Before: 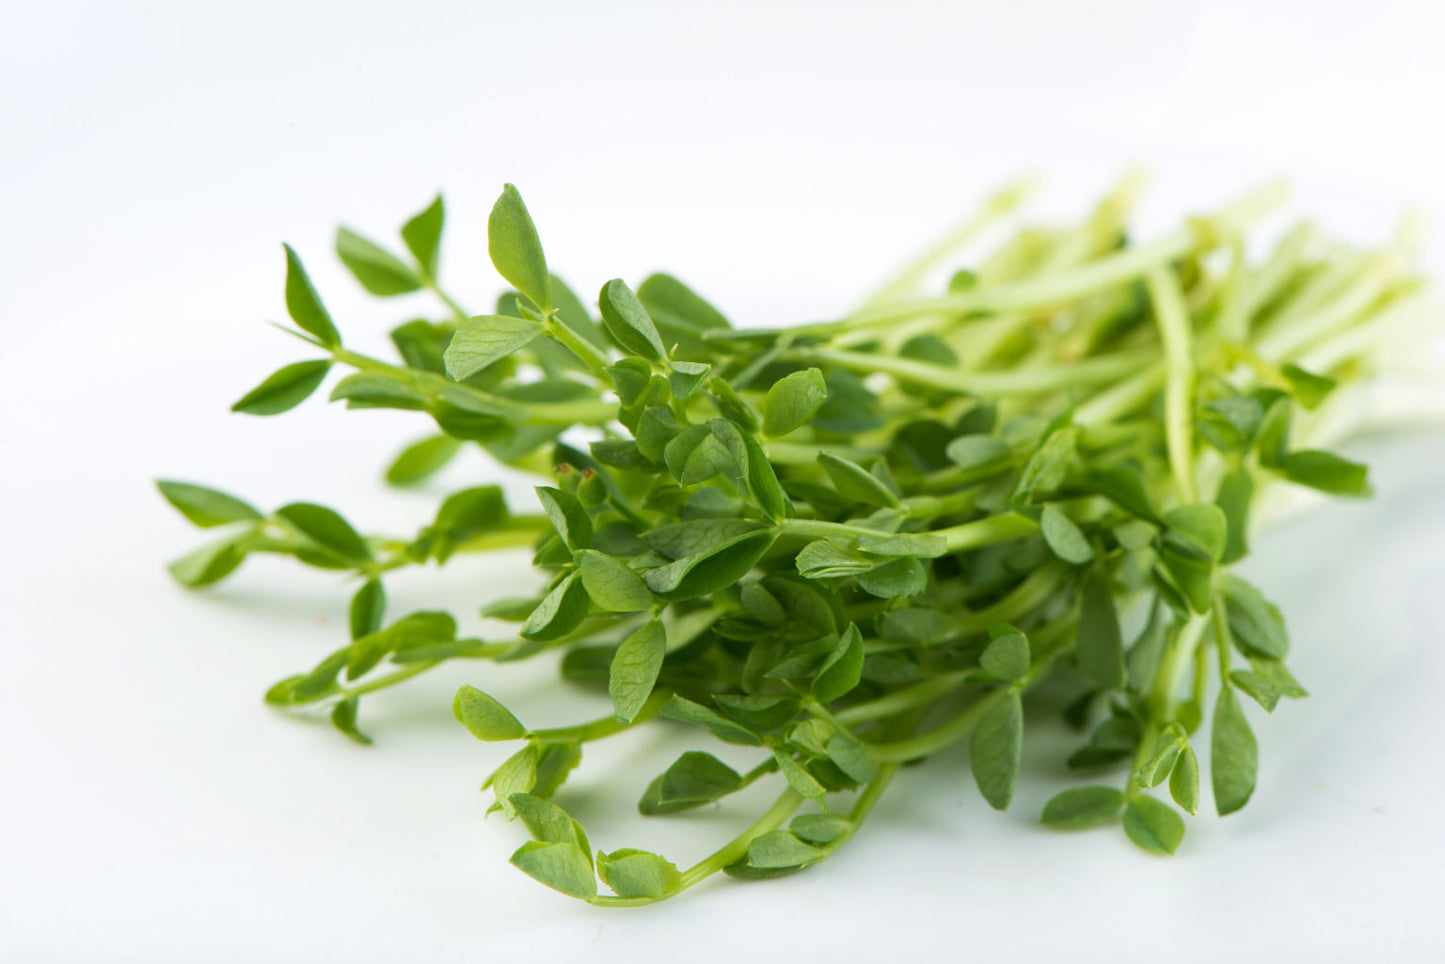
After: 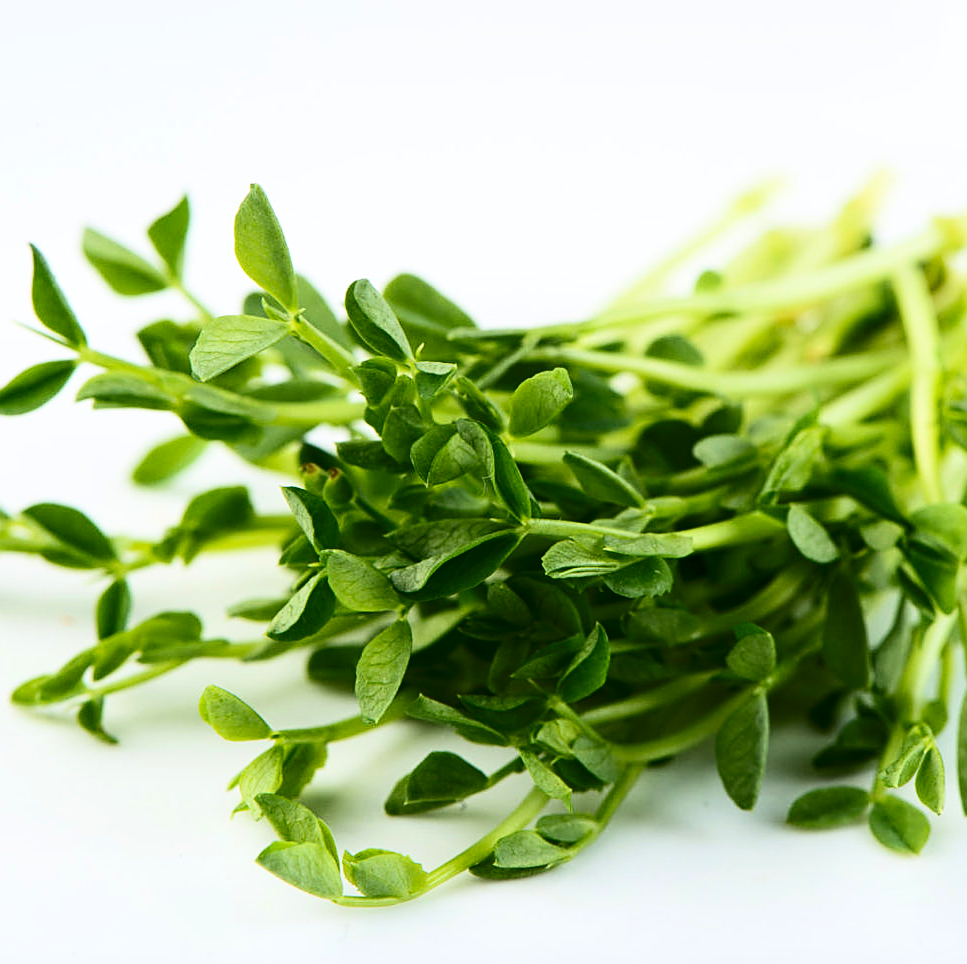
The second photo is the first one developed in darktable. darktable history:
base curve: curves: ch0 [(0, 0) (0.472, 0.455) (1, 1)], preserve colors none
contrast brightness saturation: contrast 0.334, brightness -0.075, saturation 0.171
sharpen: on, module defaults
crop and rotate: left 17.619%, right 15.422%
